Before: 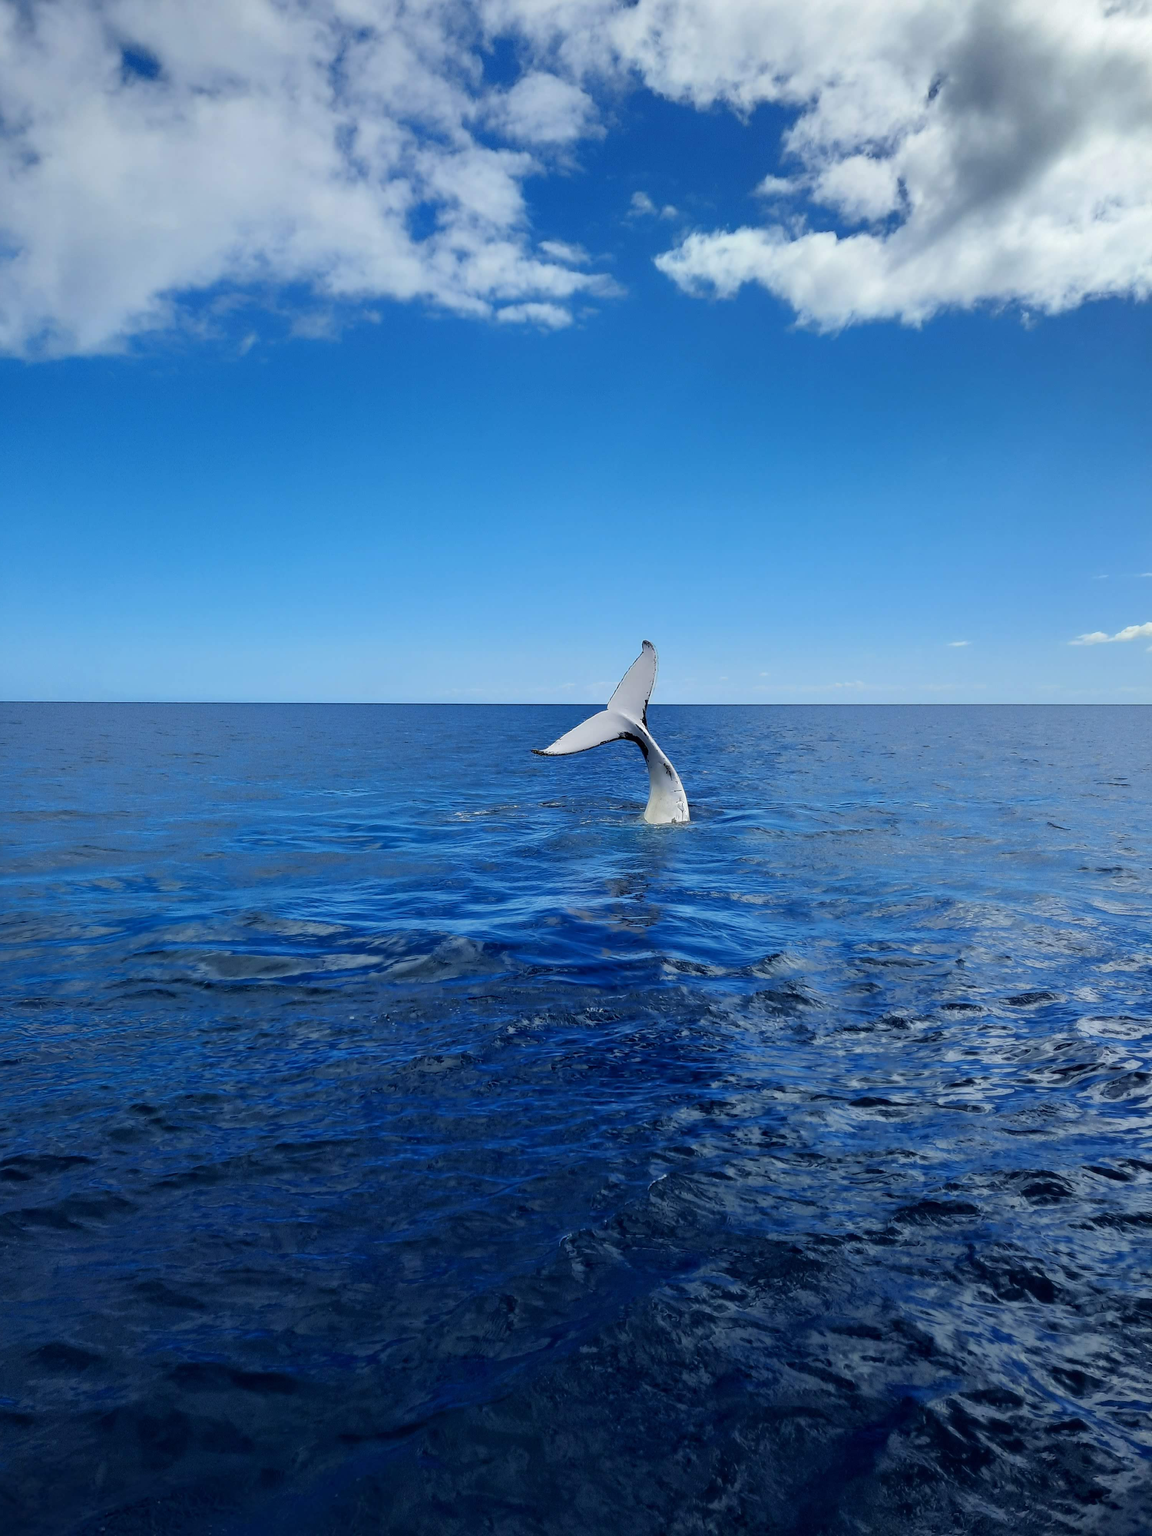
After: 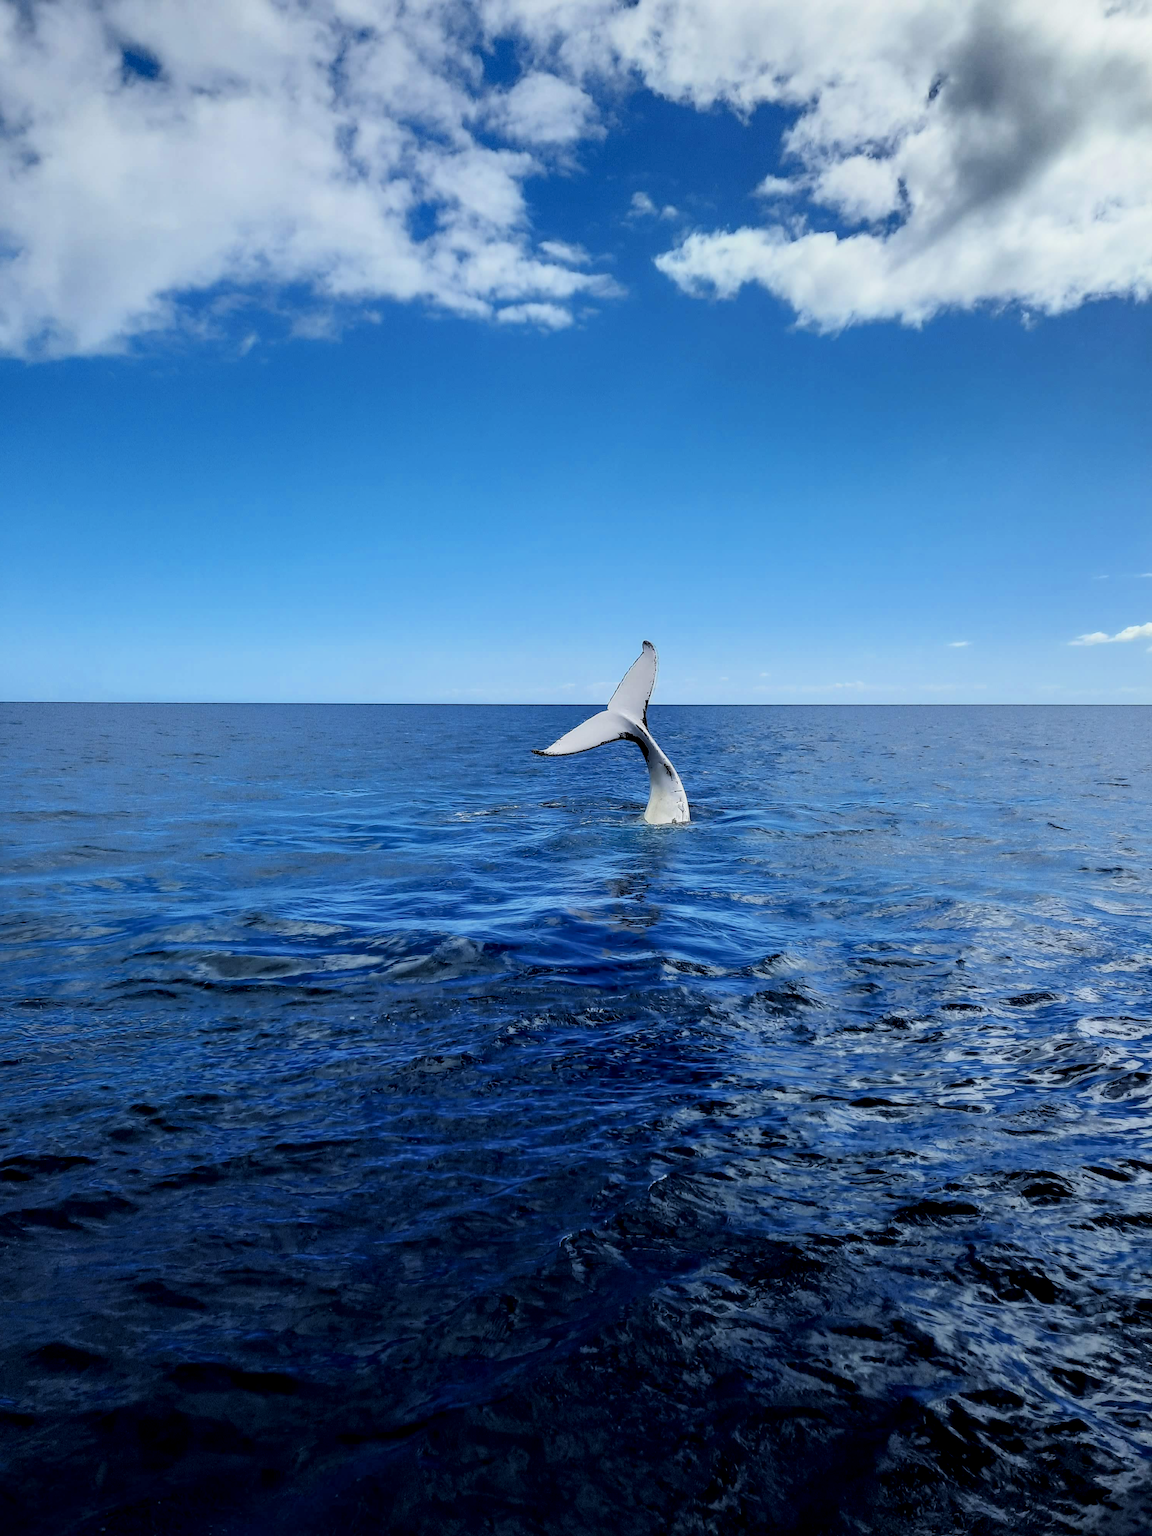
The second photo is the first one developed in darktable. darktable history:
filmic rgb: hardness 4.17, contrast 1.364, color science v6 (2022)
local contrast: detail 130%
